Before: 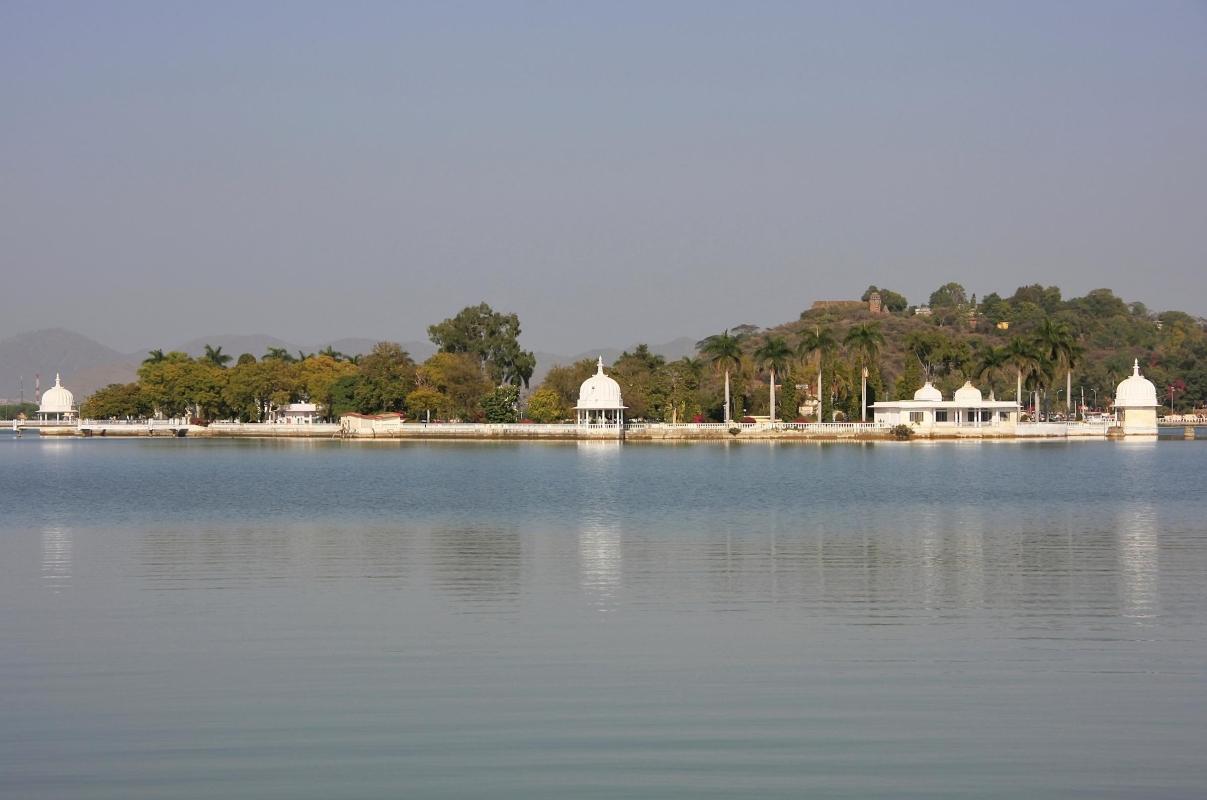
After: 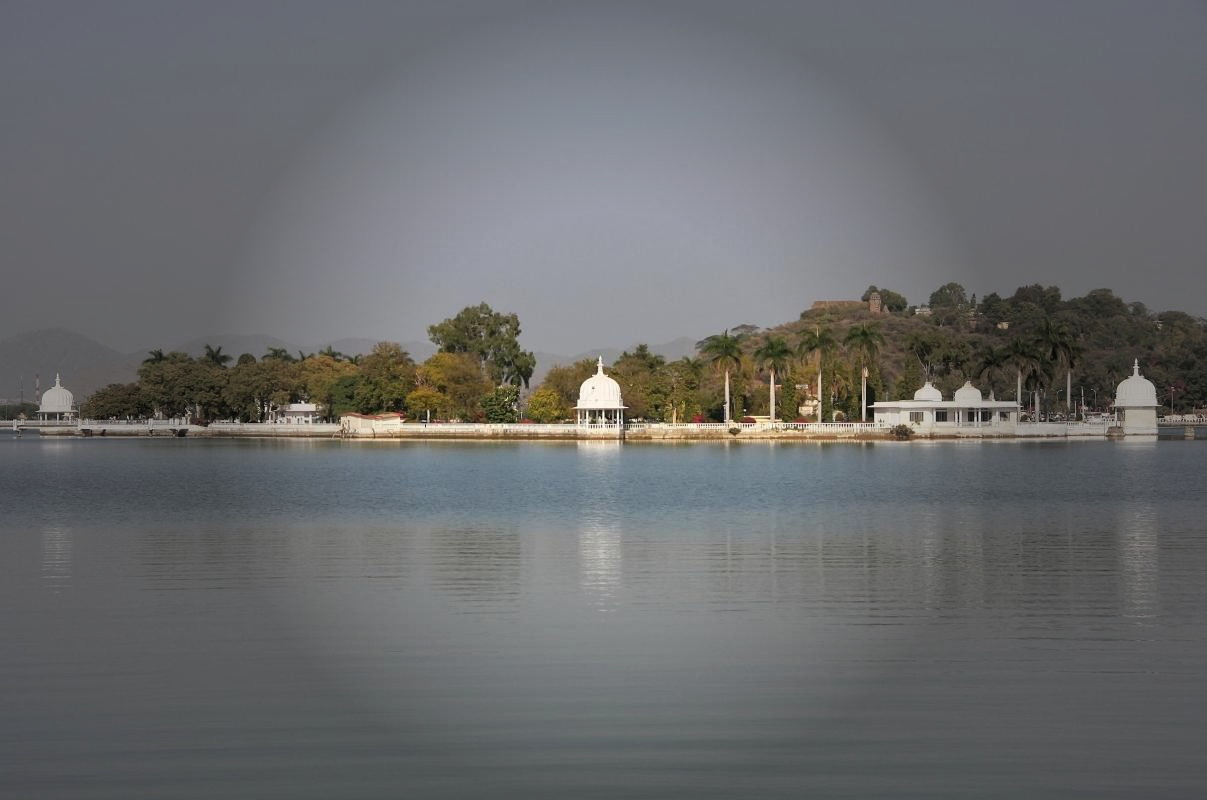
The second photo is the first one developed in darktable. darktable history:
vignetting: fall-off start 31.28%, fall-off radius 34.64%, brightness -0.575
white balance: red 1, blue 1
